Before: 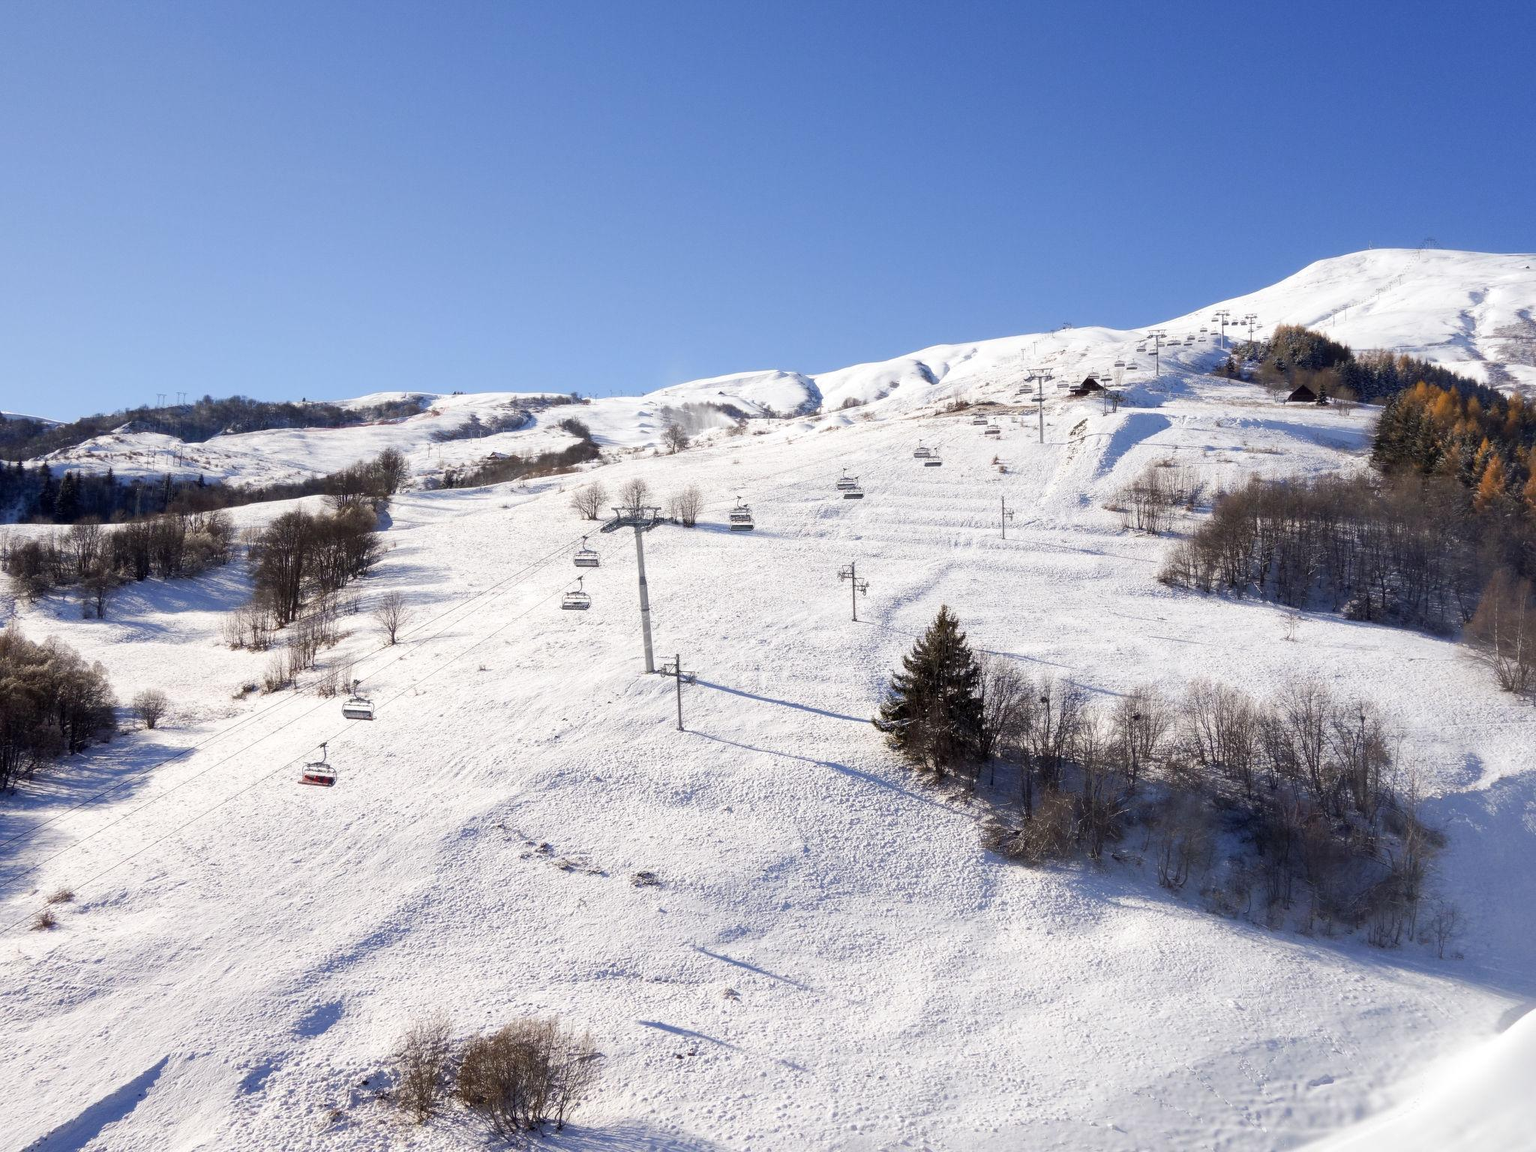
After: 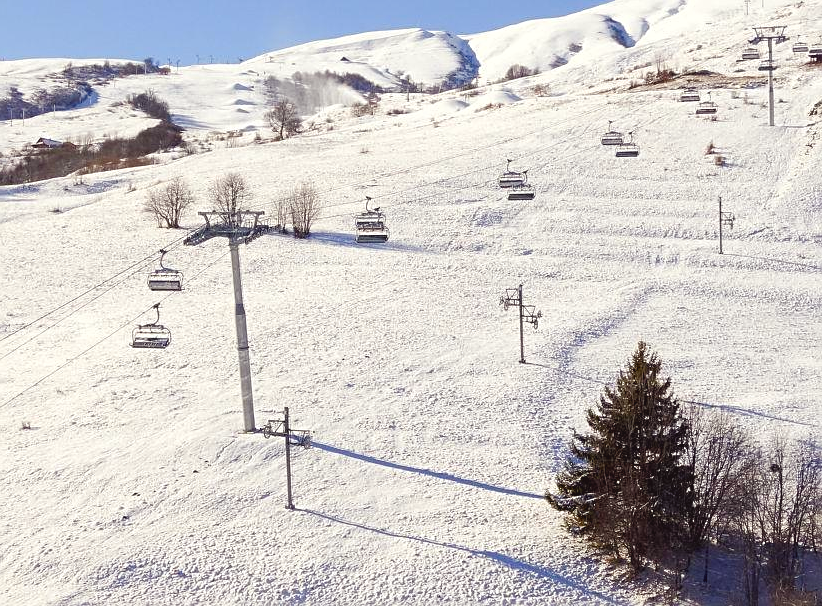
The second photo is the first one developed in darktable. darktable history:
crop: left 30.144%, top 30.298%, right 29.697%, bottom 30.225%
color balance rgb: global offset › luminance 0.5%, global offset › hue 171.6°, perceptual saturation grading › global saturation 0.694%, perceptual saturation grading › mid-tones 6.1%, perceptual saturation grading › shadows 72.061%
sharpen: on, module defaults
color correction: highlights a* -0.948, highlights b* 4.58, shadows a* 3.64
